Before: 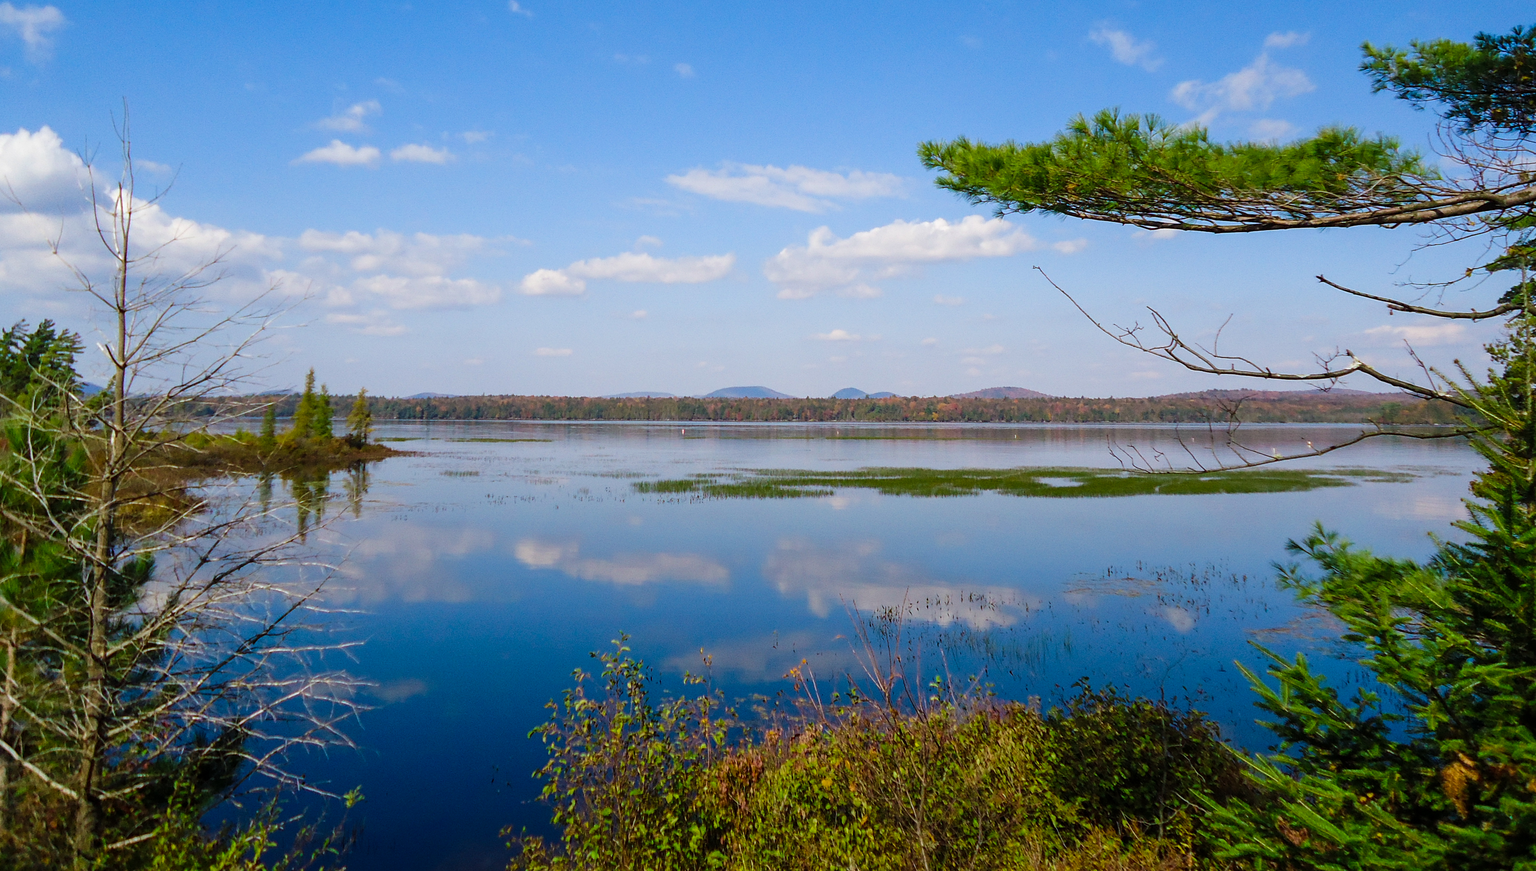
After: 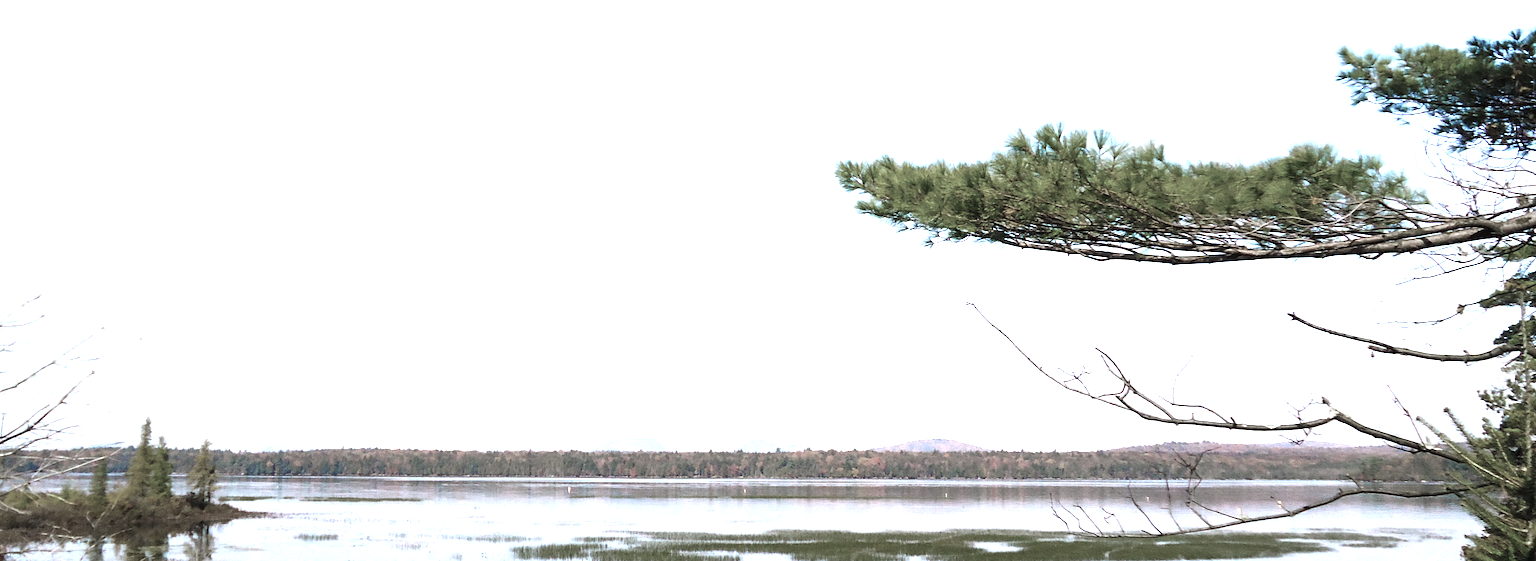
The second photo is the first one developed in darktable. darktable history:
crop and rotate: left 11.817%, bottom 43.078%
color zones: curves: ch0 [(0, 0.613) (0.01, 0.613) (0.245, 0.448) (0.498, 0.529) (0.642, 0.665) (0.879, 0.777) (0.99, 0.613)]; ch1 [(0, 0.272) (0.219, 0.127) (0.724, 0.346)]
exposure: black level correction 0, exposure 1 EV, compensate highlight preservation false
